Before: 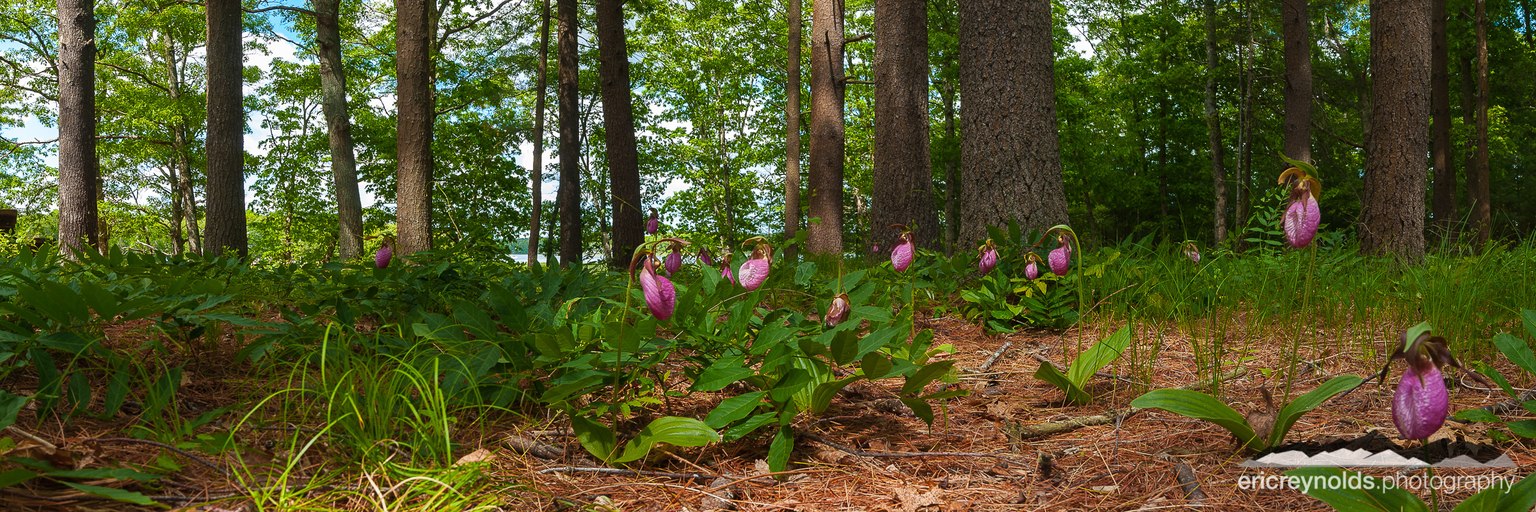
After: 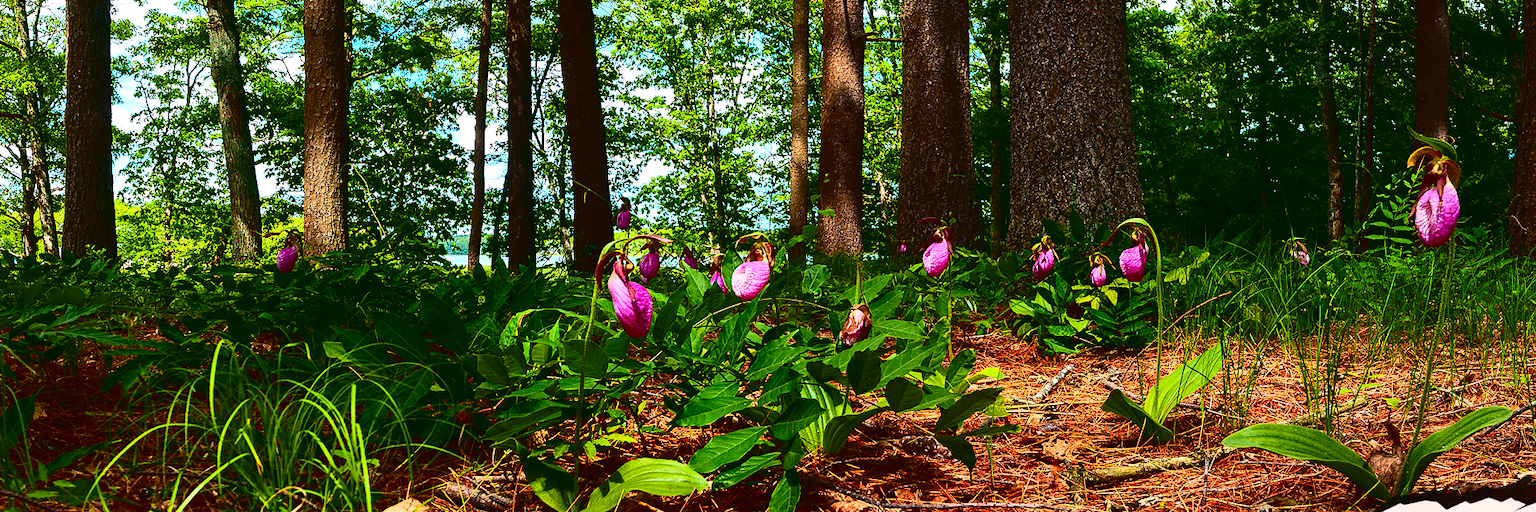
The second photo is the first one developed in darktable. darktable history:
exposure: black level correction 0.001, exposure 0.675 EV, compensate highlight preservation false
contrast brightness saturation: contrast 0.21, brightness -0.11, saturation 0.21
tone curve: curves: ch0 [(0, 0.031) (0.139, 0.084) (0.311, 0.278) (0.495, 0.544) (0.718, 0.816) (0.841, 0.909) (1, 0.967)]; ch1 [(0, 0) (0.272, 0.249) (0.388, 0.385) (0.479, 0.456) (0.495, 0.497) (0.538, 0.55) (0.578, 0.595) (0.707, 0.778) (1, 1)]; ch2 [(0, 0) (0.125, 0.089) (0.353, 0.329) (0.443, 0.408) (0.502, 0.495) (0.56, 0.553) (0.608, 0.631) (1, 1)], color space Lab, independent channels, preserve colors none
crop and rotate: left 10.071%, top 10.071%, right 10.02%, bottom 10.02%
